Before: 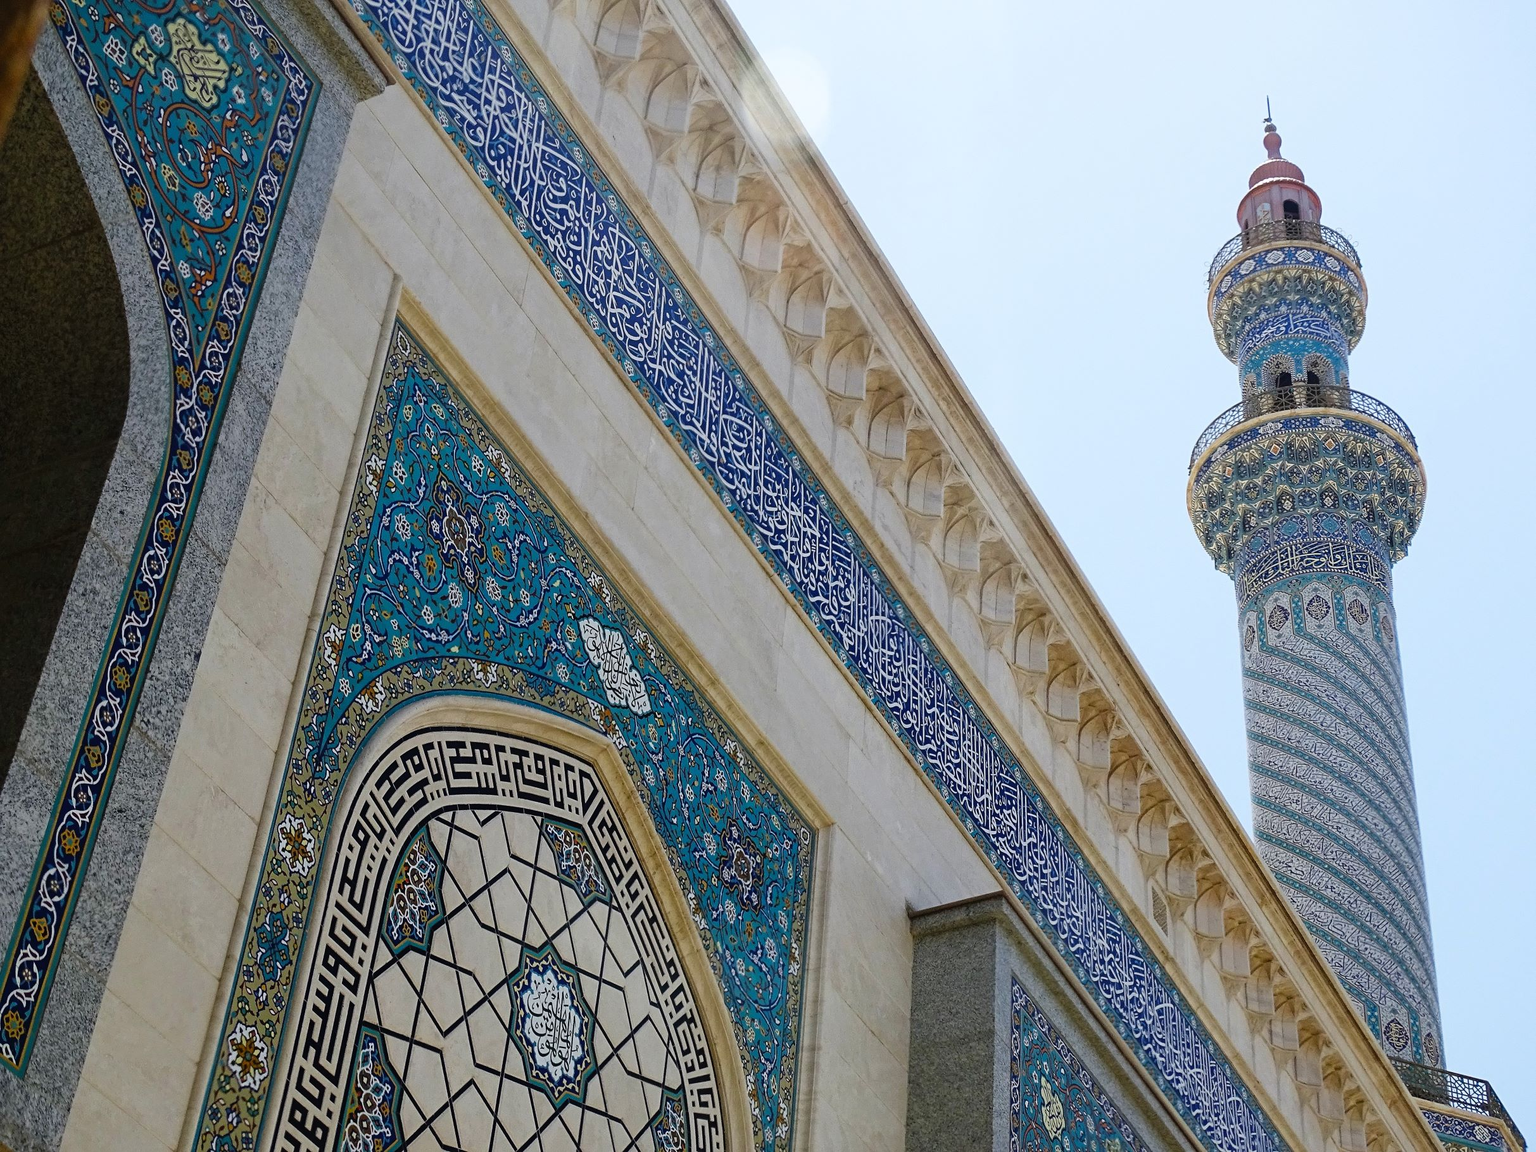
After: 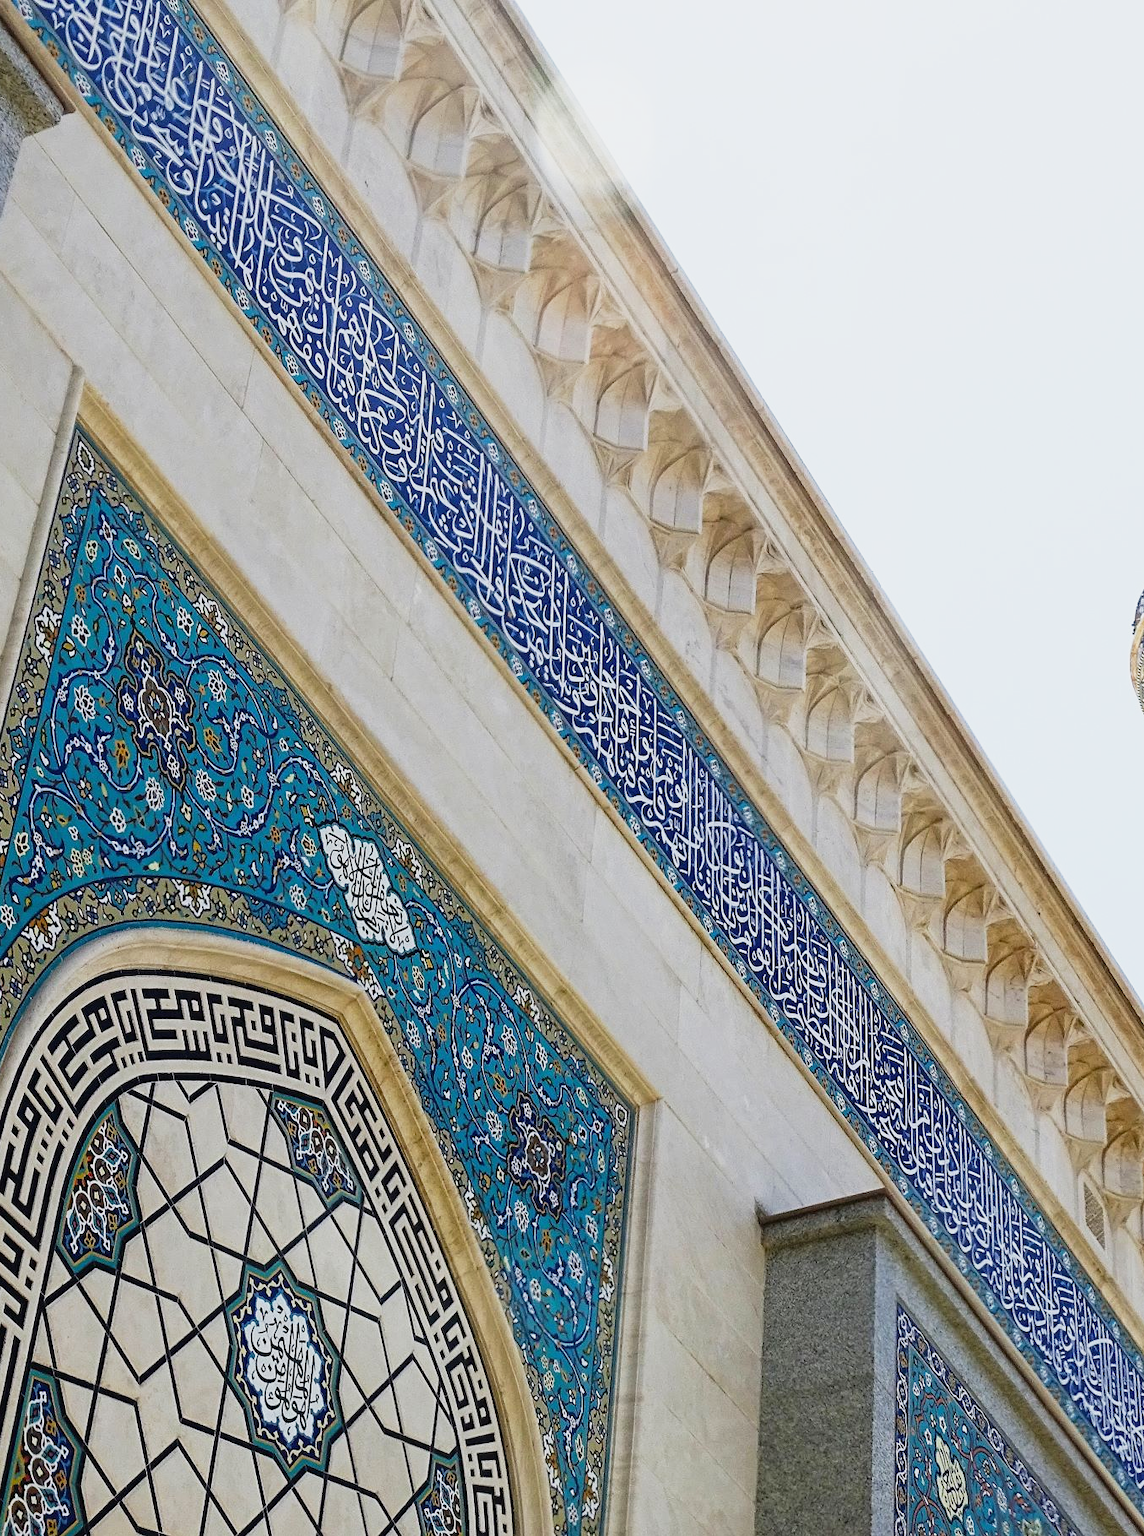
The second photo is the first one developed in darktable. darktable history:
crop: left 22.121%, right 21.994%, bottom 0.006%
base curve: curves: ch0 [(0, 0) (0.088, 0.125) (0.176, 0.251) (0.354, 0.501) (0.613, 0.749) (1, 0.877)], preserve colors none
